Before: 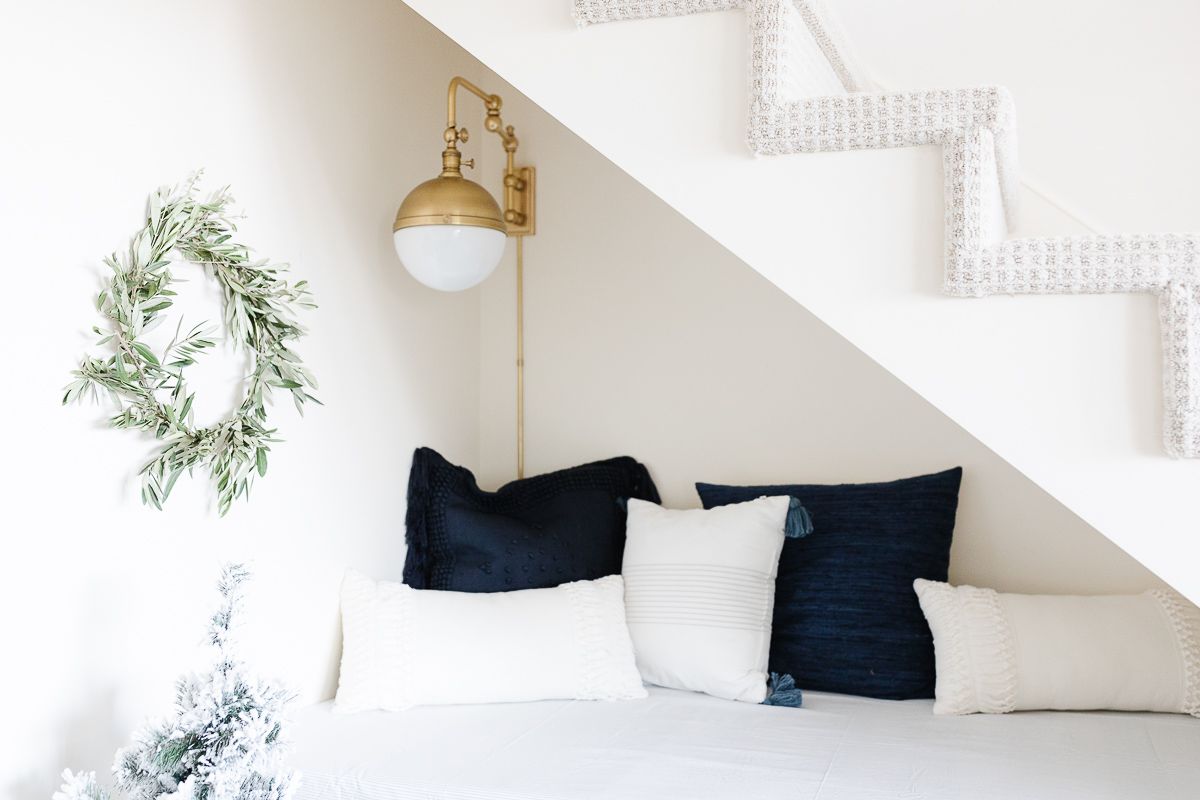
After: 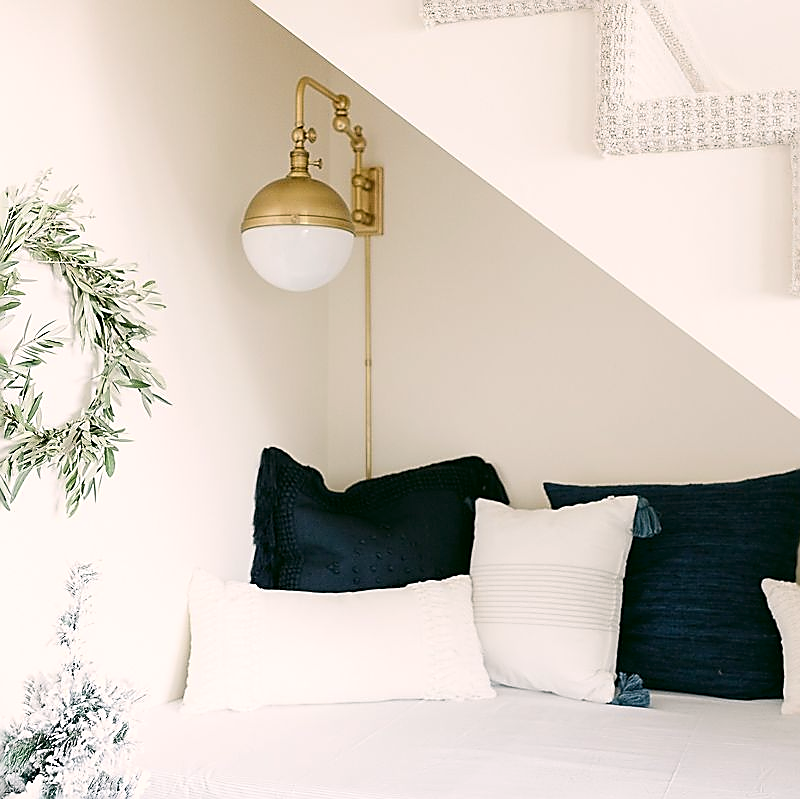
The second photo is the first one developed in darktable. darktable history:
sharpen: radius 1.424, amount 1.268, threshold 0.717
color correction: highlights a* 4.34, highlights b* 4.96, shadows a* -7.1, shadows b* 4.93
crop and rotate: left 12.667%, right 20.64%
